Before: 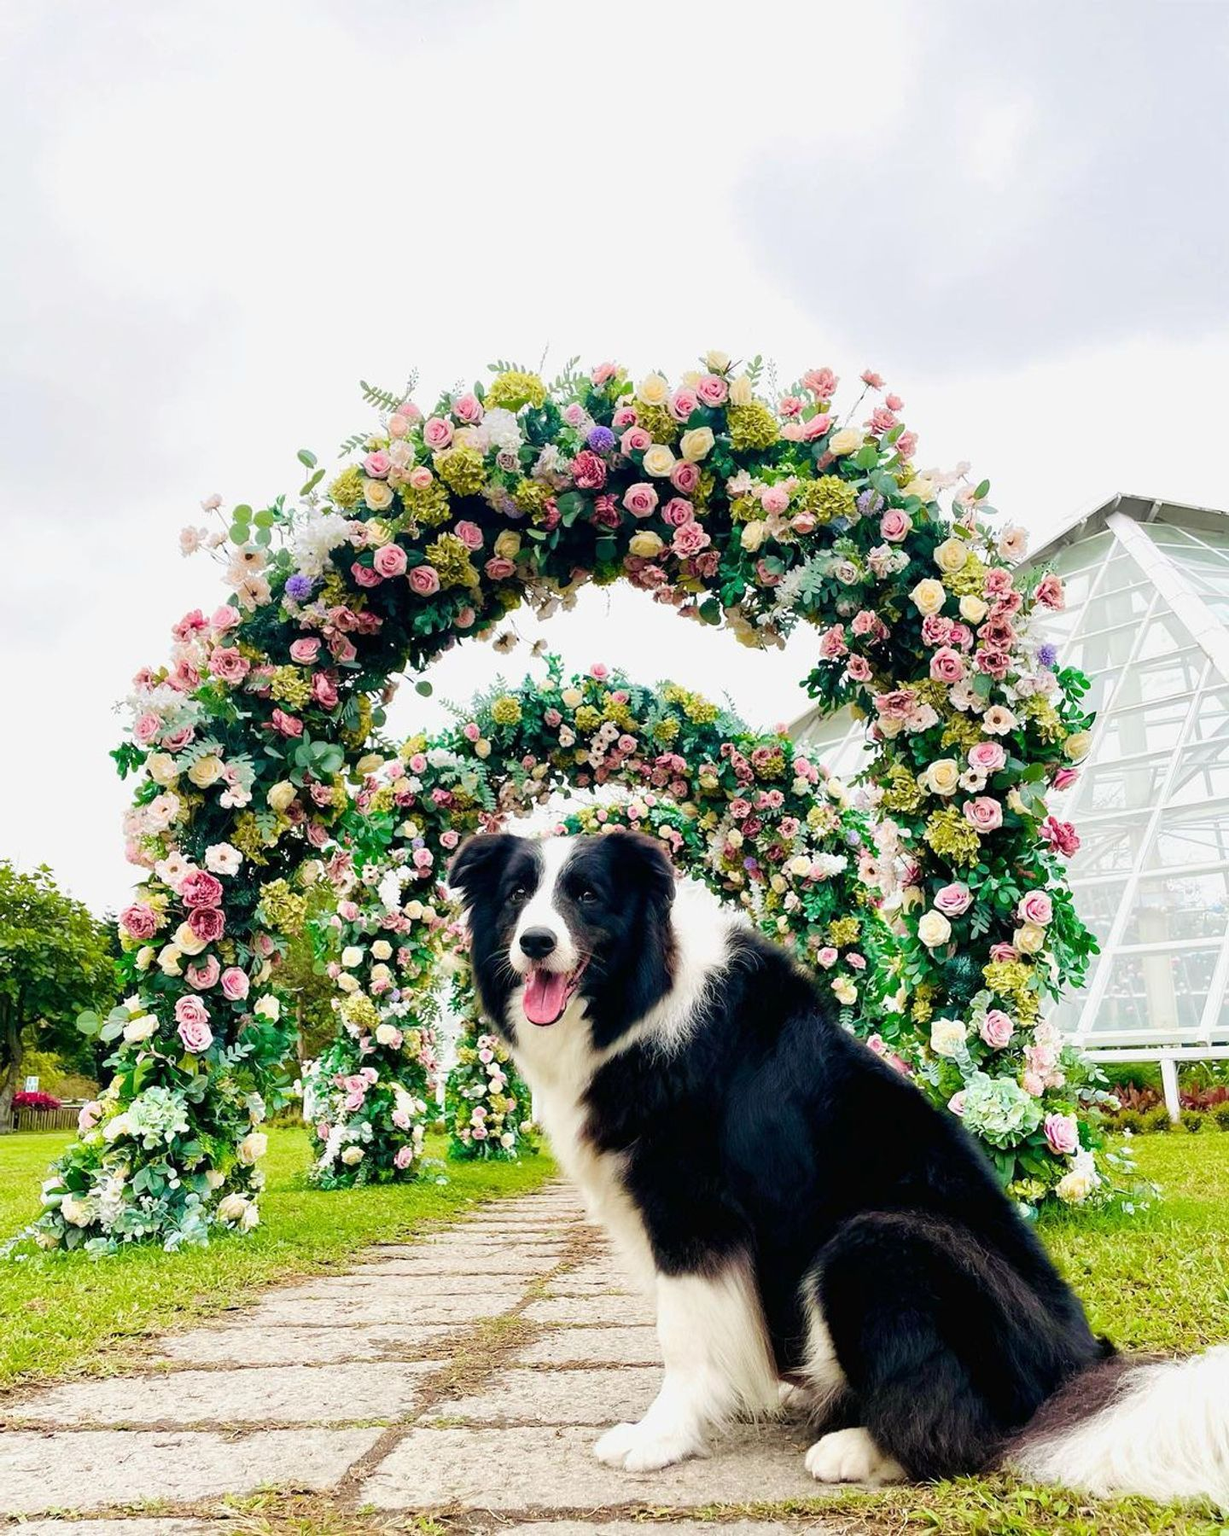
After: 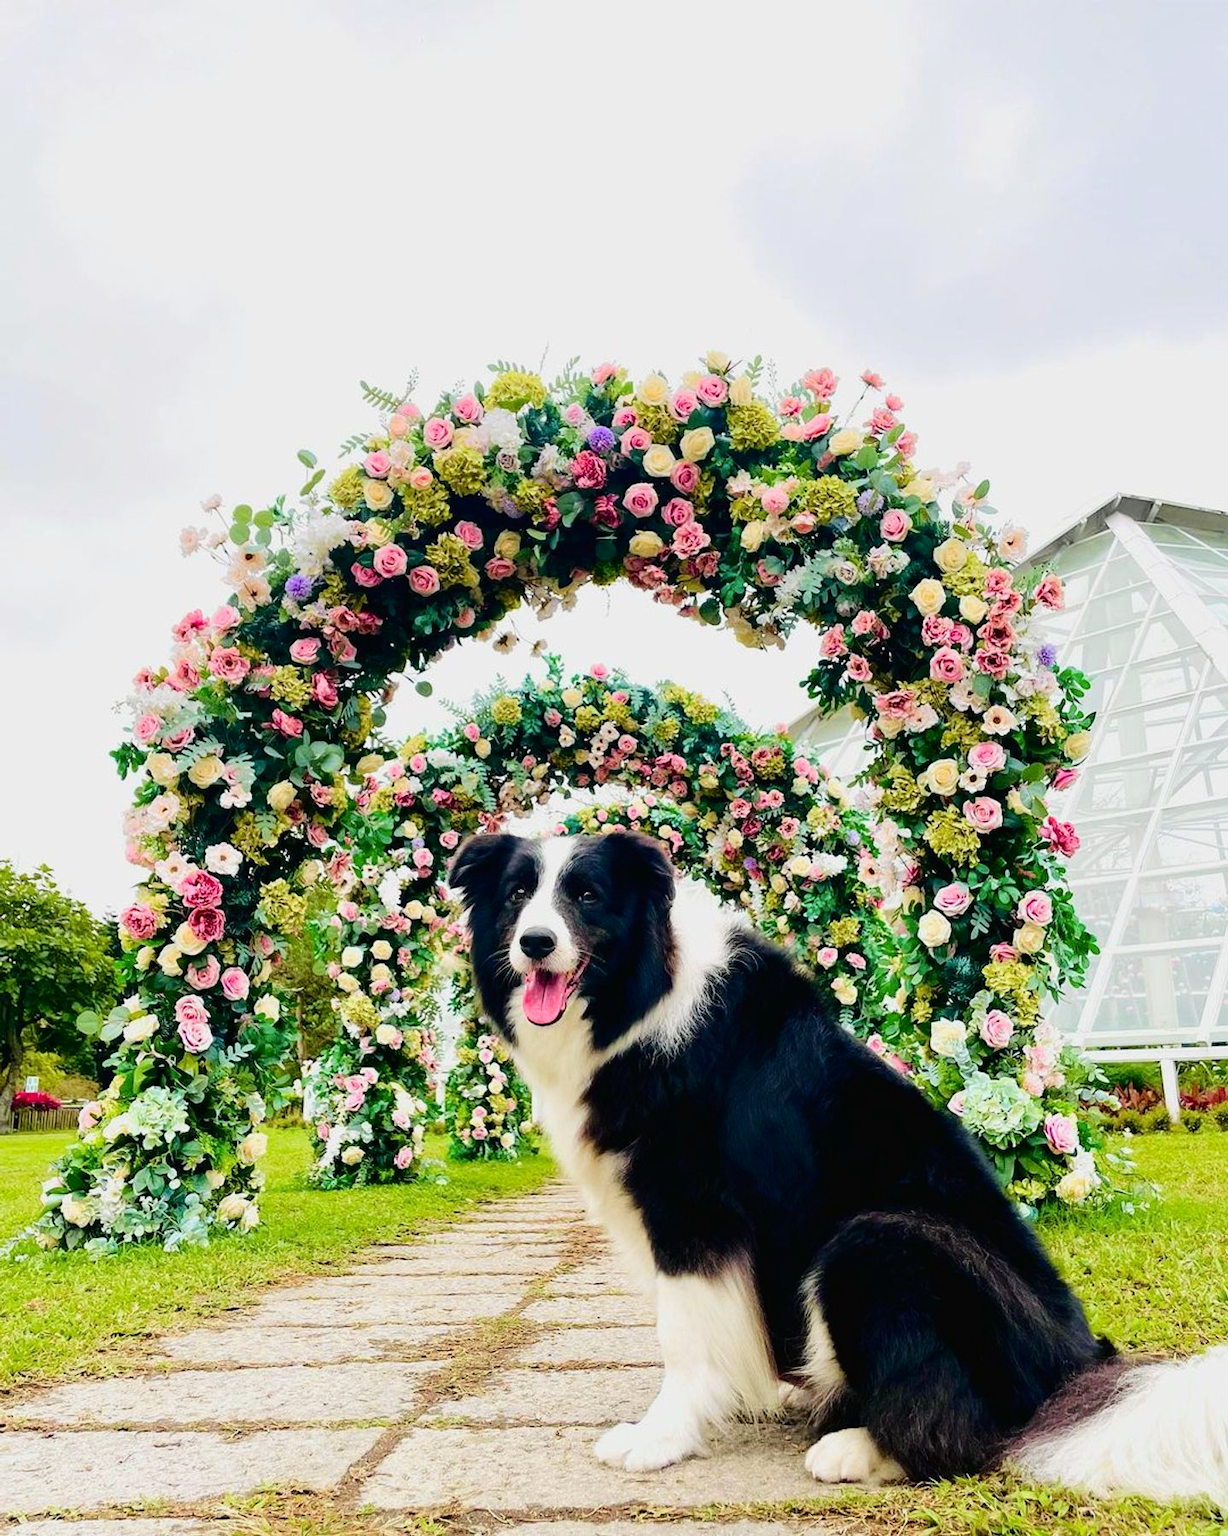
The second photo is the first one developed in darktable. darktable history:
tone curve: curves: ch0 [(0, 0.008) (0.046, 0.032) (0.151, 0.108) (0.367, 0.379) (0.496, 0.526) (0.771, 0.786) (0.857, 0.85) (1, 0.965)]; ch1 [(0, 0) (0.248, 0.252) (0.388, 0.383) (0.482, 0.478) (0.499, 0.499) (0.518, 0.518) (0.544, 0.552) (0.585, 0.617) (0.683, 0.735) (0.823, 0.894) (1, 1)]; ch2 [(0, 0) (0.302, 0.284) (0.427, 0.417) (0.473, 0.47) (0.503, 0.503) (0.523, 0.518) (0.55, 0.563) (0.624, 0.643) (0.753, 0.764) (1, 1)], color space Lab, independent channels, preserve colors none
